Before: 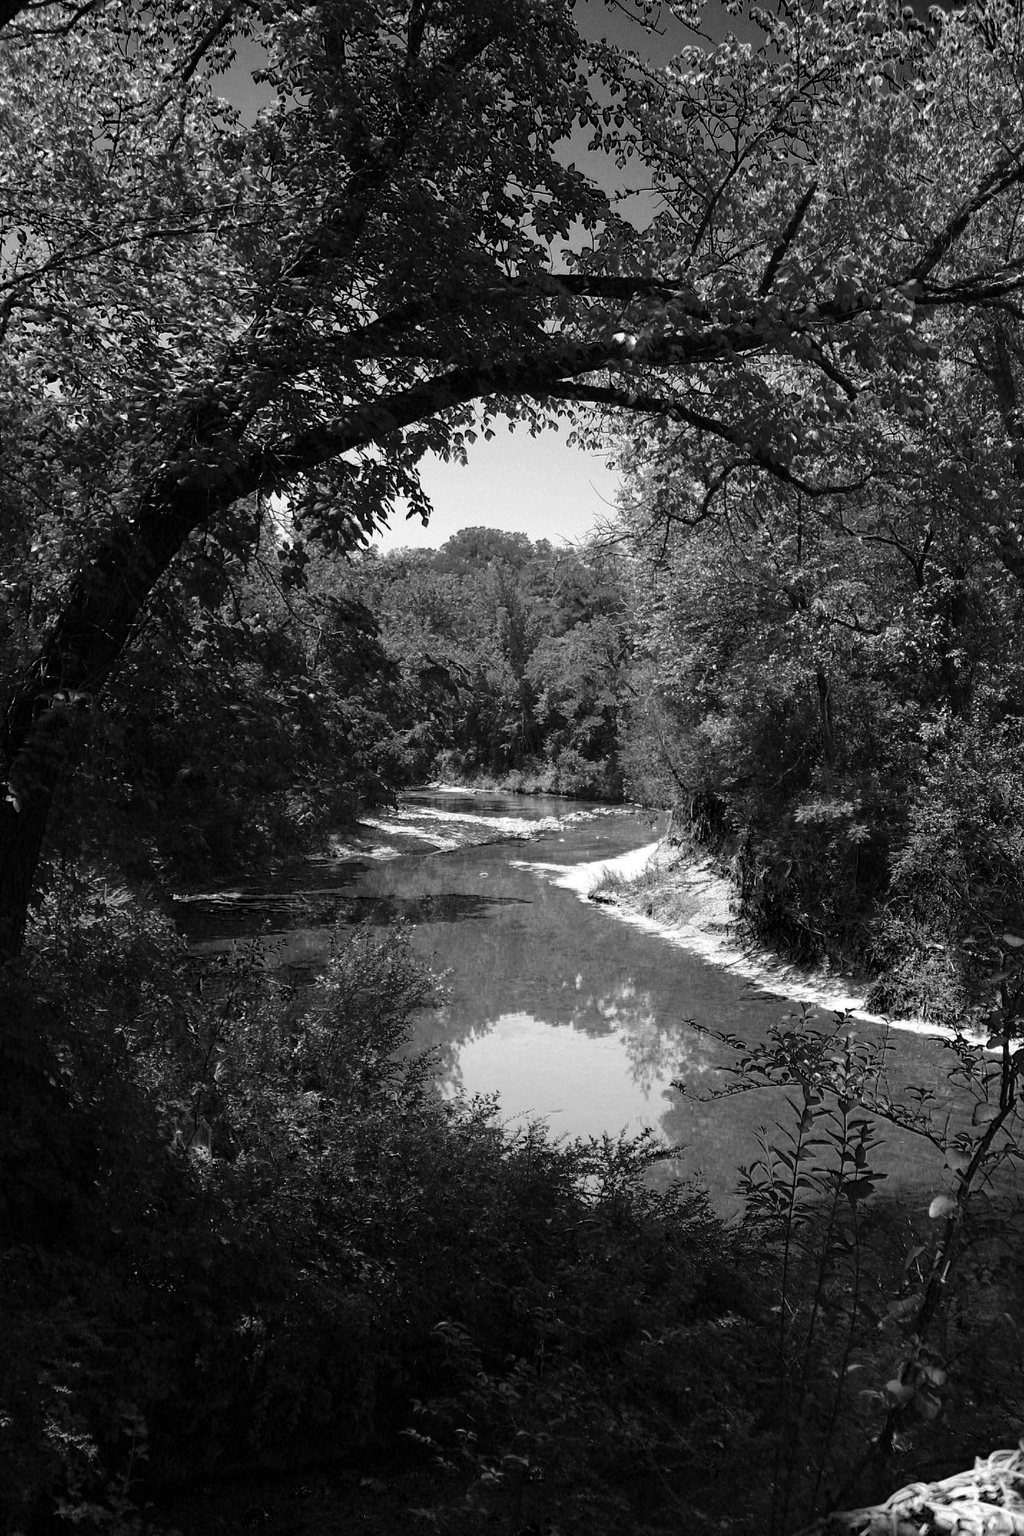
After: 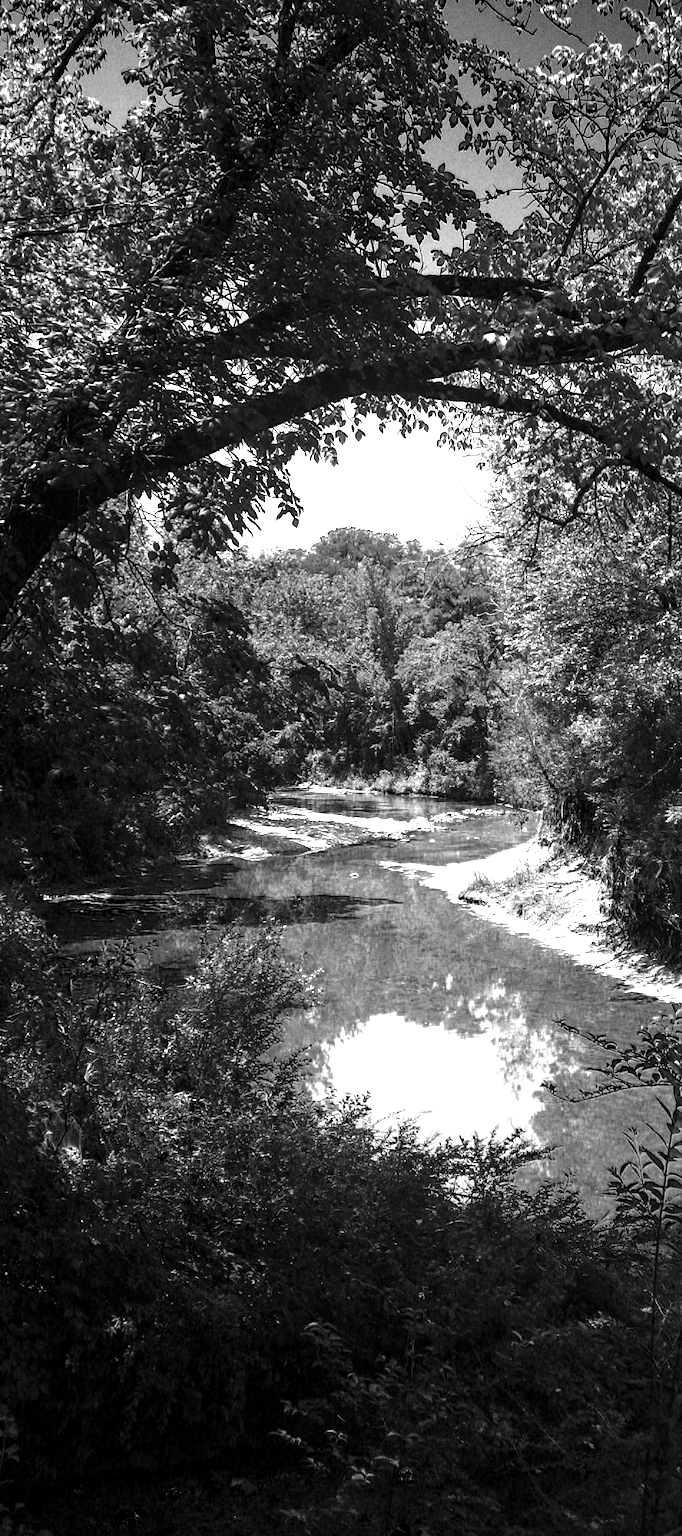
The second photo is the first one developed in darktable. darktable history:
contrast brightness saturation: contrast 0.069, brightness -0.131, saturation 0.06
crop and rotate: left 12.706%, right 20.661%
exposure: black level correction 0, exposure 1.2 EV, compensate exposure bias true, compensate highlight preservation false
local contrast: on, module defaults
